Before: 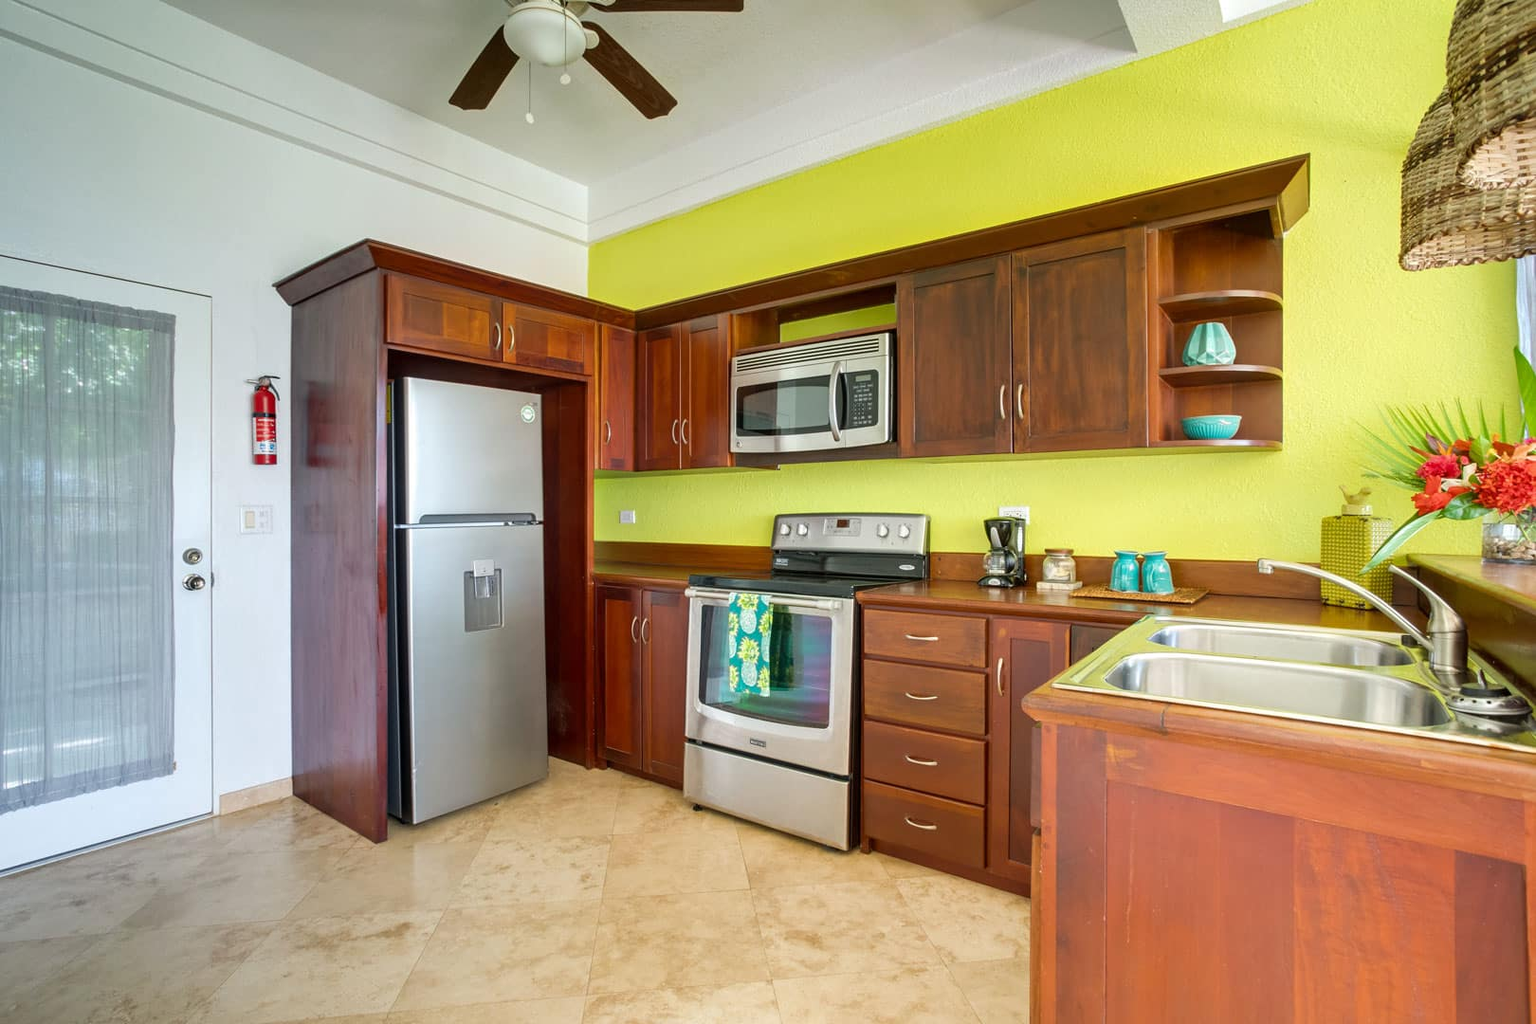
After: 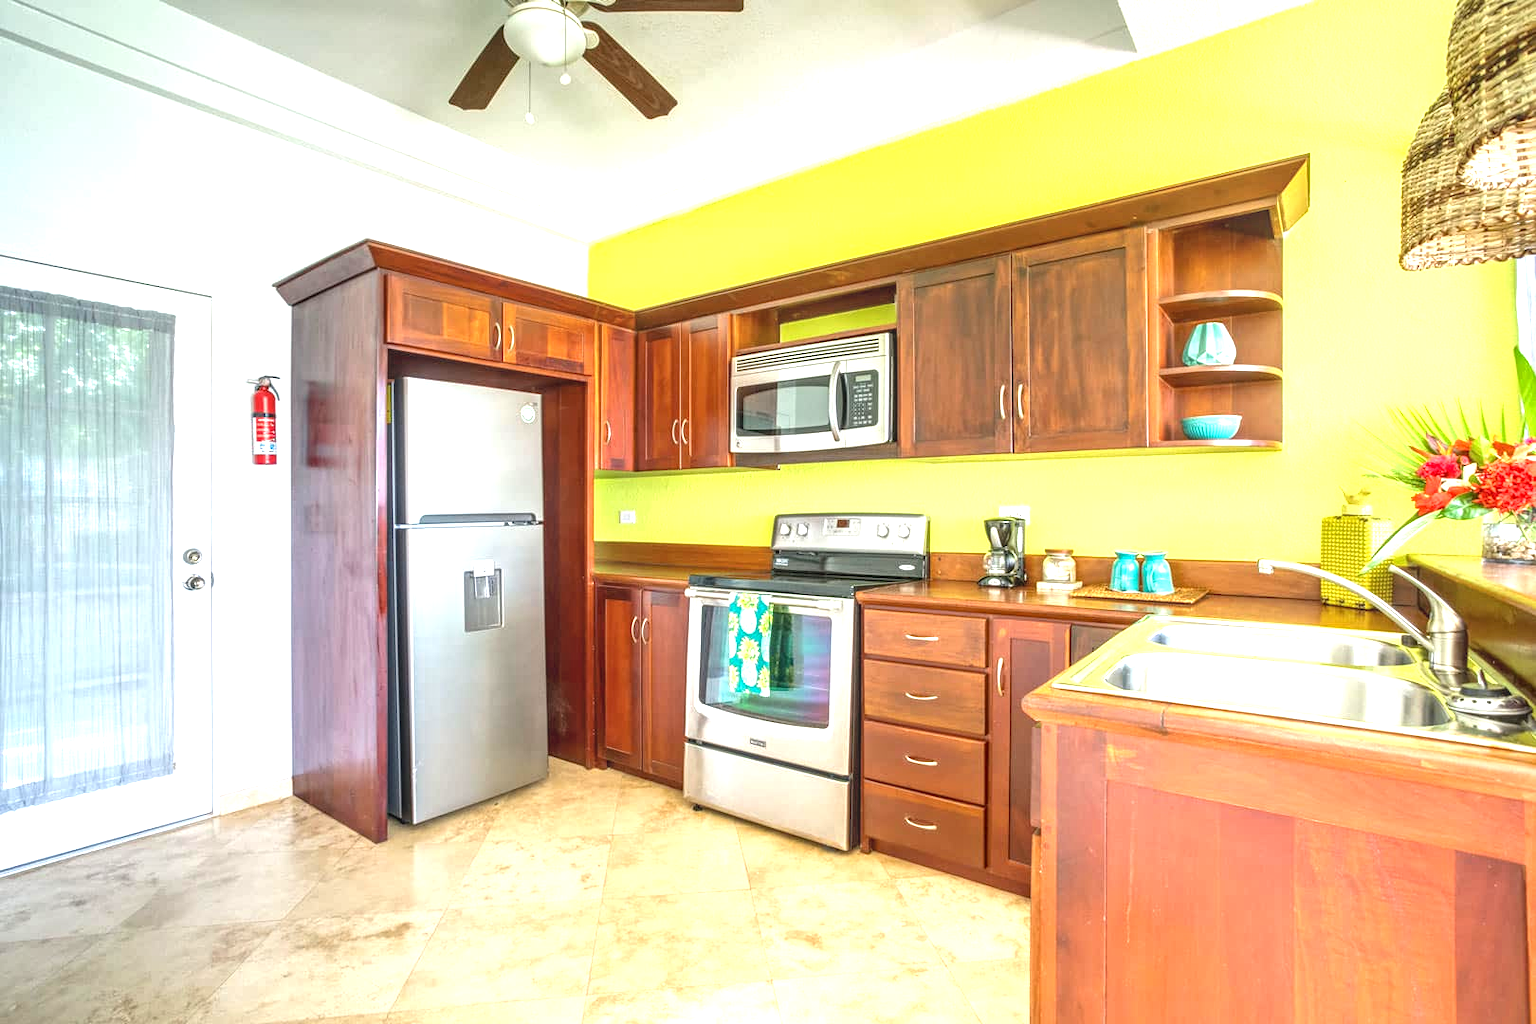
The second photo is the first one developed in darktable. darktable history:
local contrast: highlights 0%, shadows 0%, detail 133%
exposure: black level correction 0, exposure 1.1 EV, compensate exposure bias true, compensate highlight preservation false
